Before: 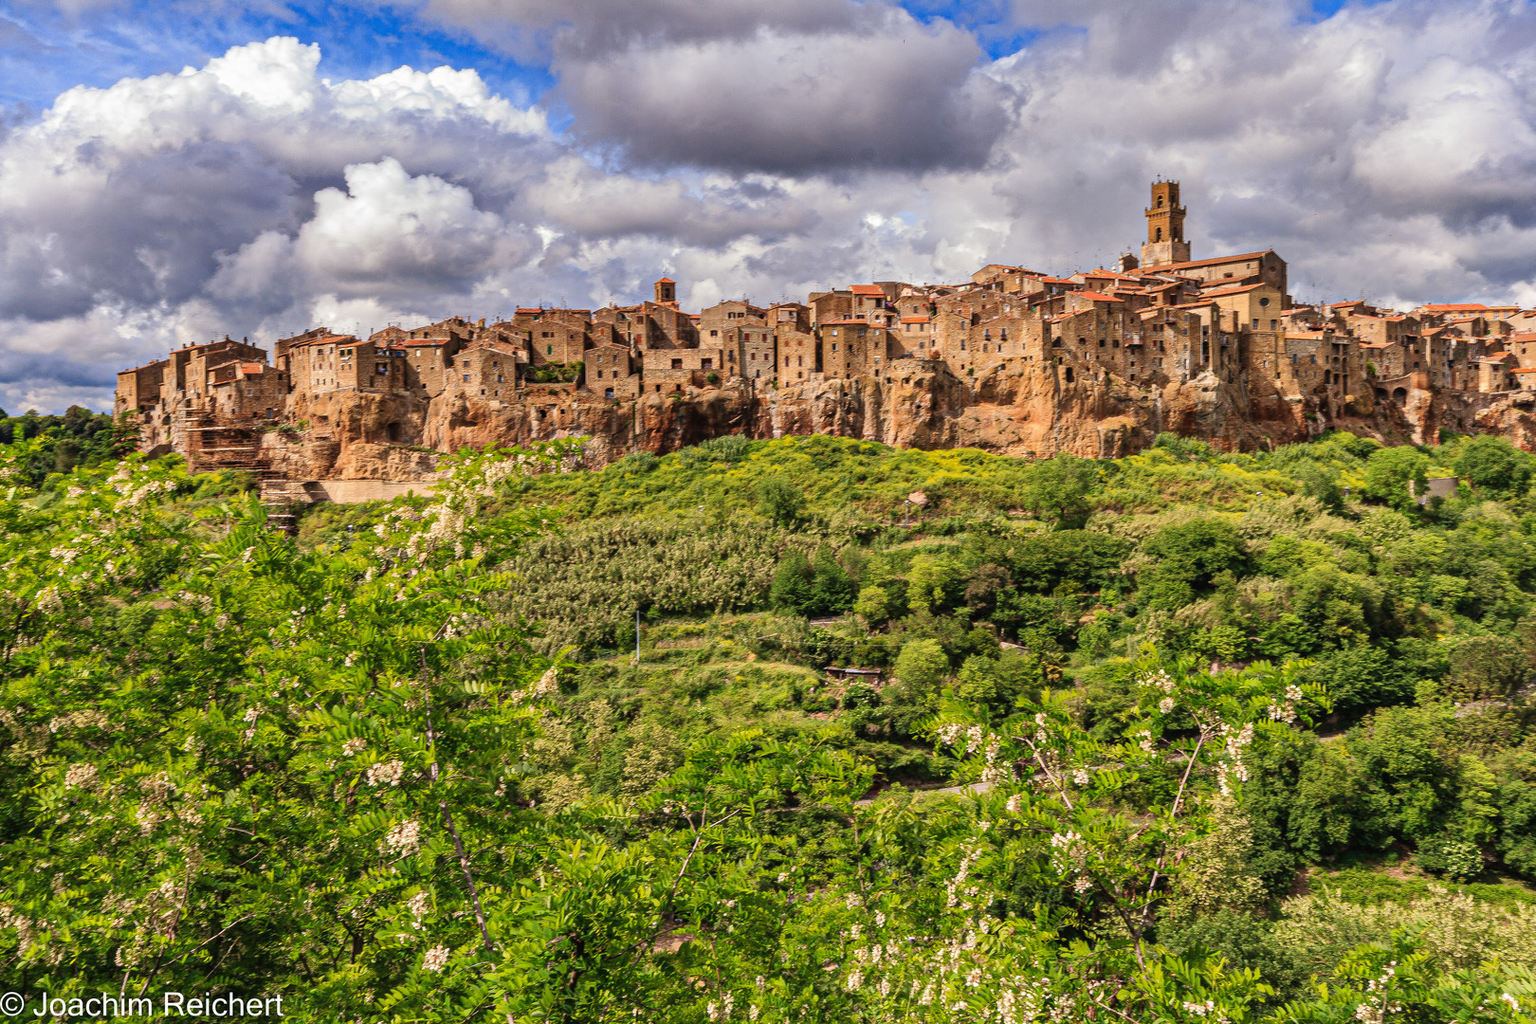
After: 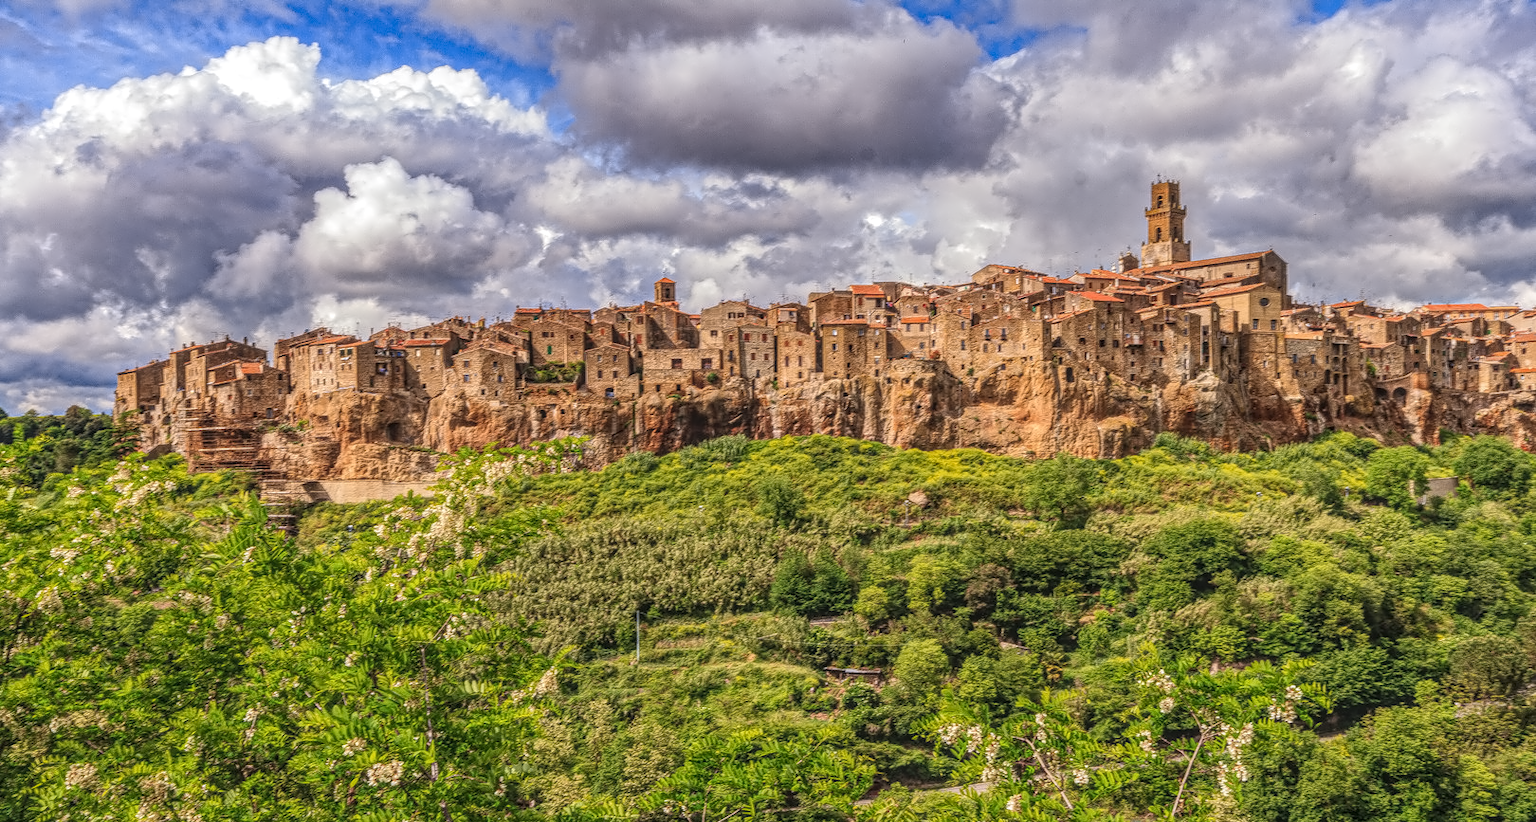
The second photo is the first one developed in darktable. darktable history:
local contrast: highlights 66%, shadows 33%, detail 166%, midtone range 0.2
contrast equalizer: y [[0.5 ×4, 0.525, 0.667], [0.5 ×6], [0.5 ×6], [0 ×4, 0.042, 0], [0, 0, 0.004, 0.1, 0.191, 0.131]]
crop: bottom 19.644%
